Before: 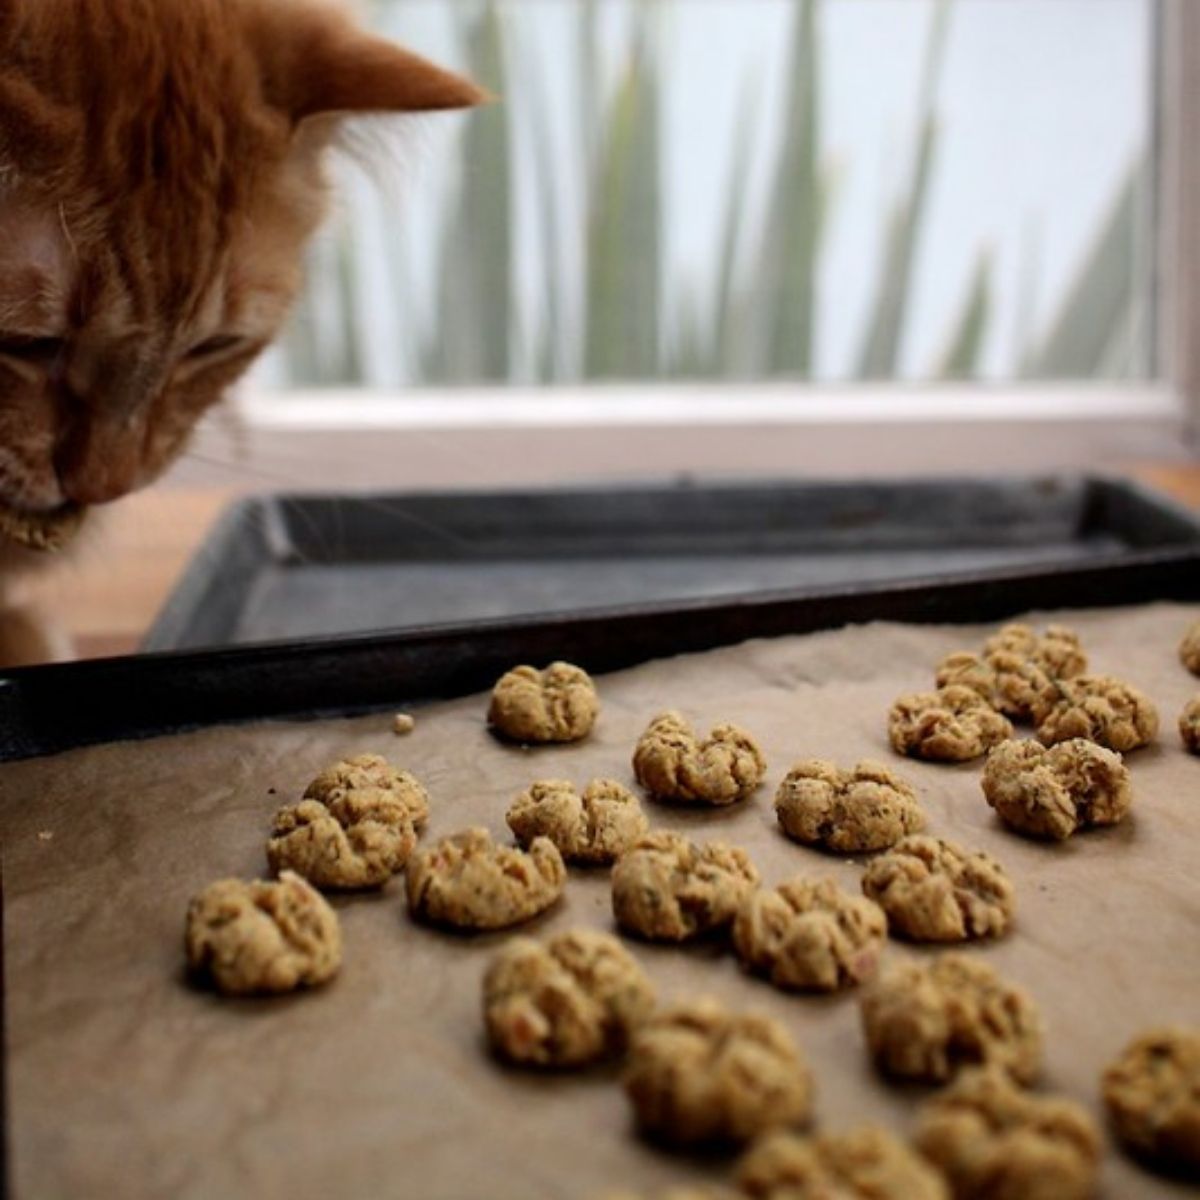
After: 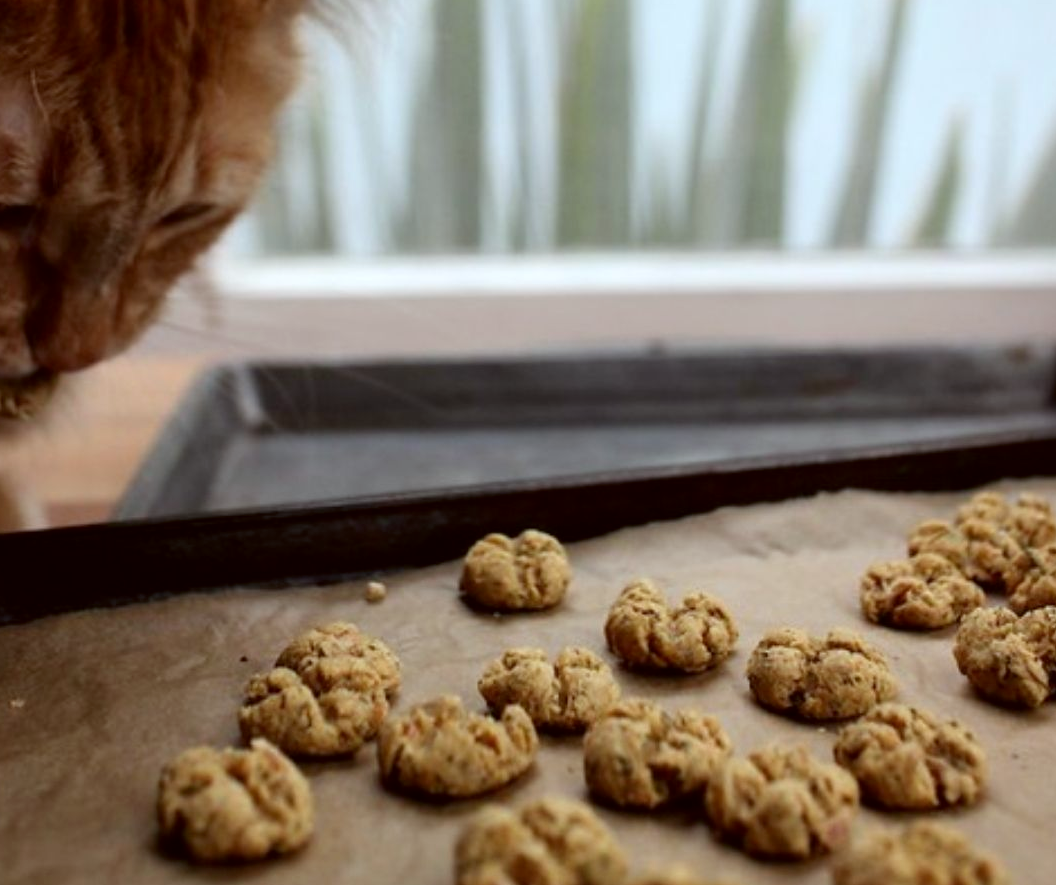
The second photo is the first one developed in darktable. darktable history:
color correction: highlights a* -4.9, highlights b* -4.22, shadows a* 3.82, shadows b* 4.28
crop and rotate: left 2.357%, top 11.042%, right 9.631%, bottom 15.158%
